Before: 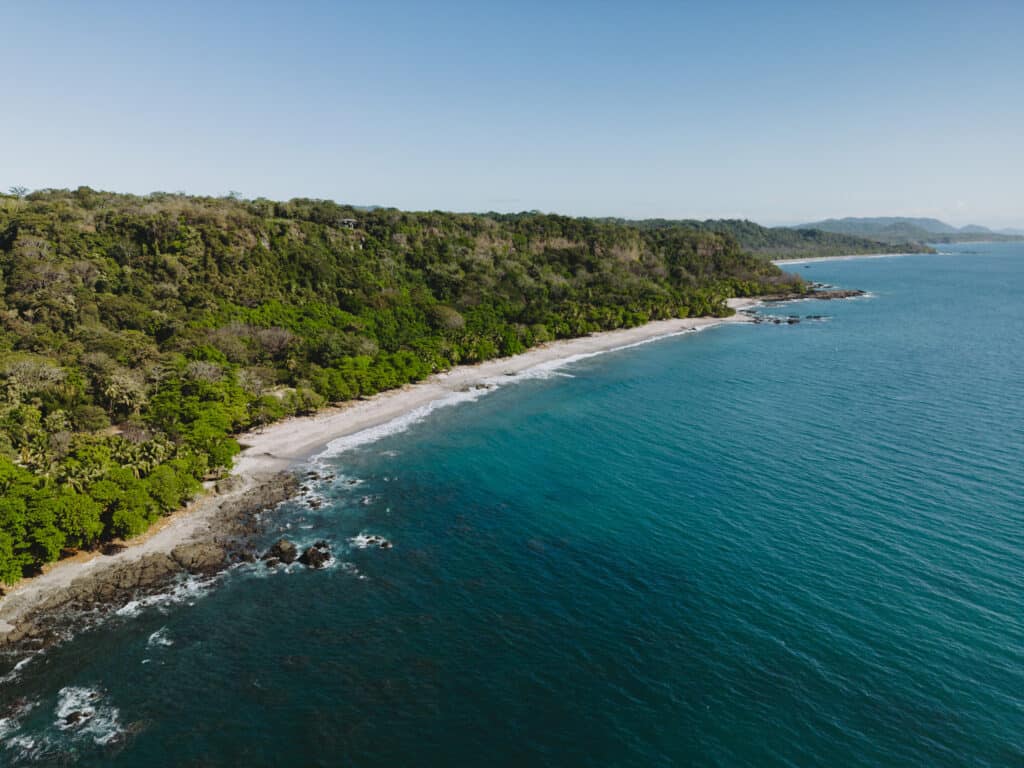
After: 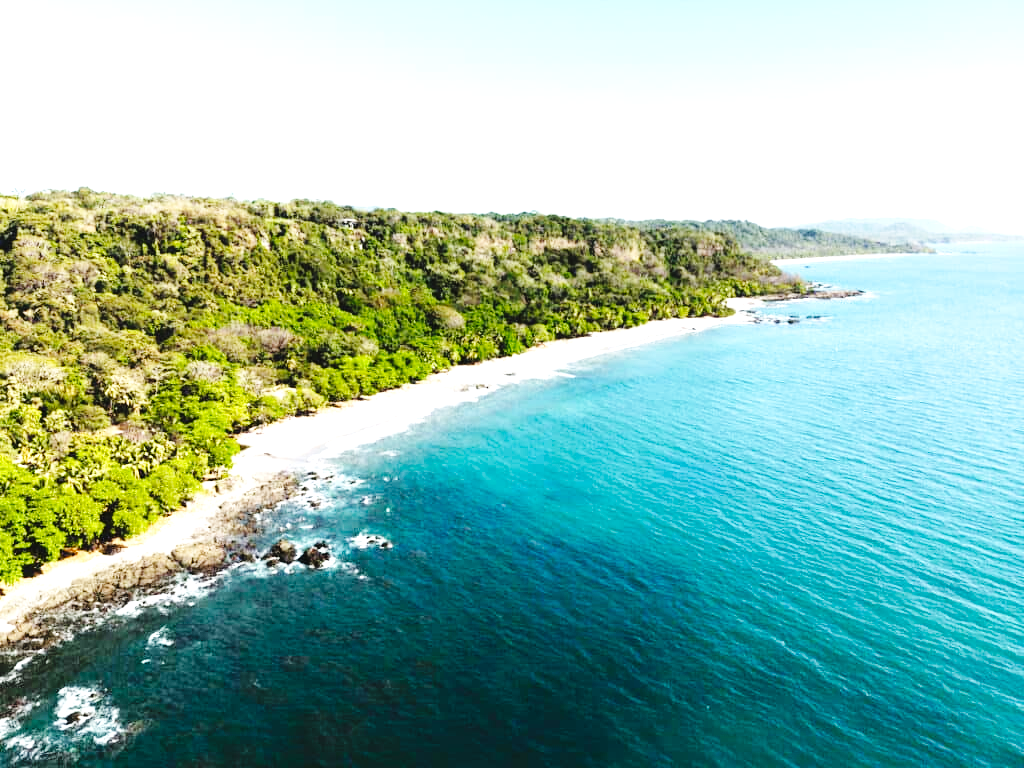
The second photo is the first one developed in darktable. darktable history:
exposure: exposure 1.001 EV, compensate highlight preservation false
base curve: curves: ch0 [(0, 0) (0.036, 0.025) (0.121, 0.166) (0.206, 0.329) (0.605, 0.79) (1, 1)], preserve colors none
tone equalizer: -8 EV -0.721 EV, -7 EV -0.713 EV, -6 EV -0.594 EV, -5 EV -0.395 EV, -3 EV 0.396 EV, -2 EV 0.6 EV, -1 EV 0.688 EV, +0 EV 0.726 EV
